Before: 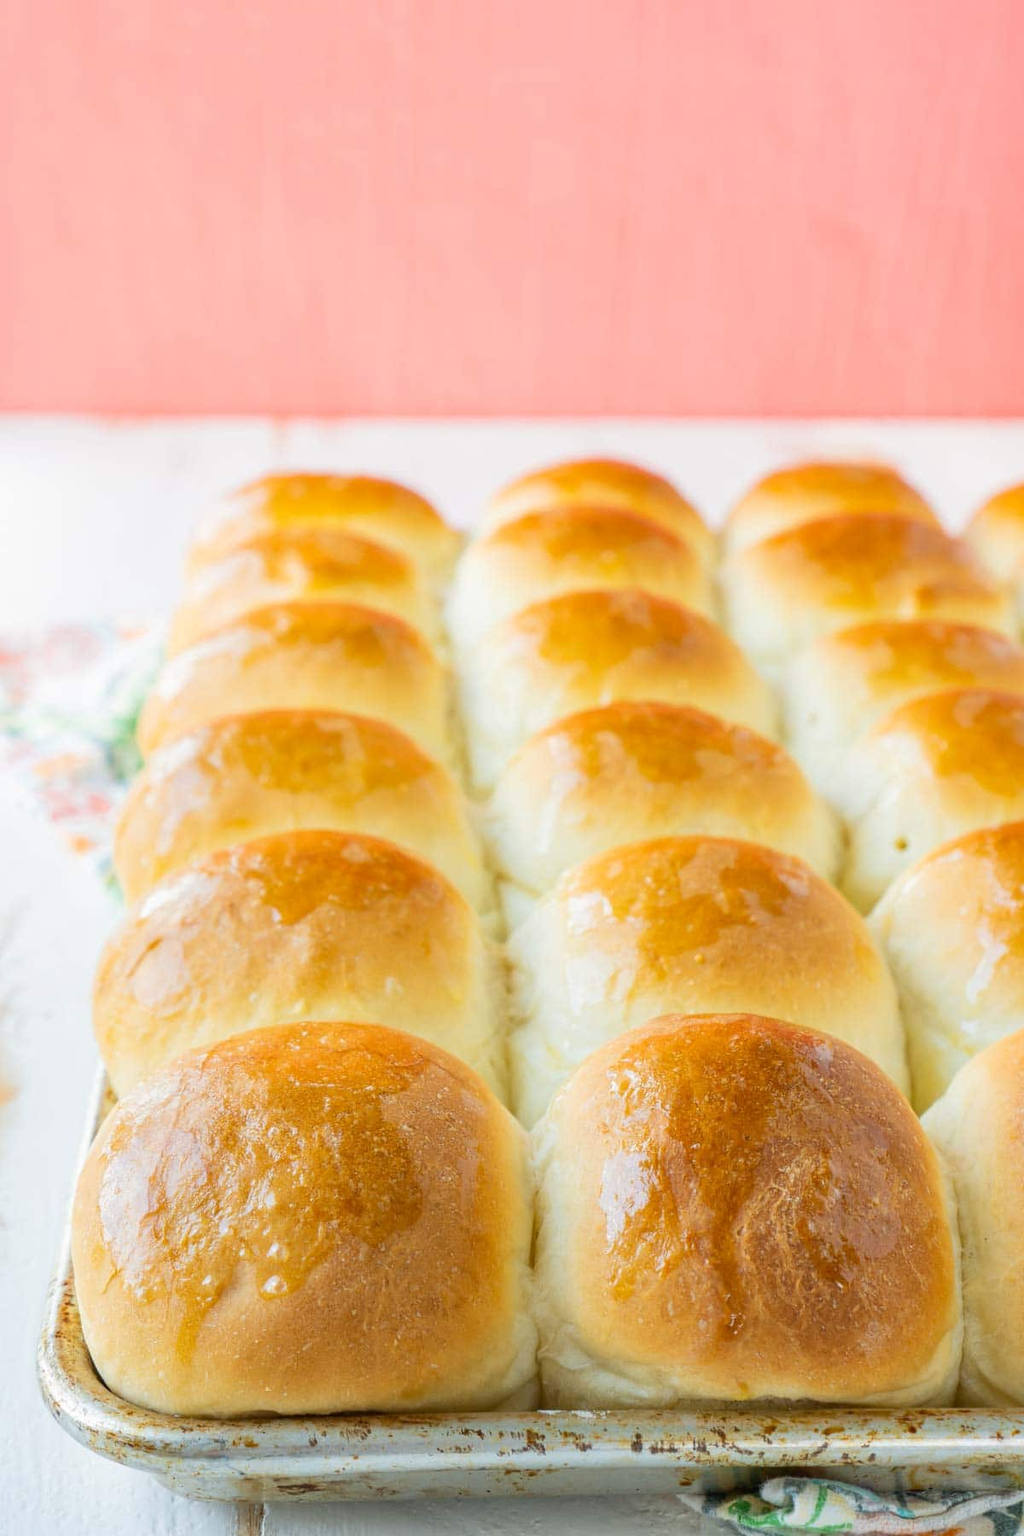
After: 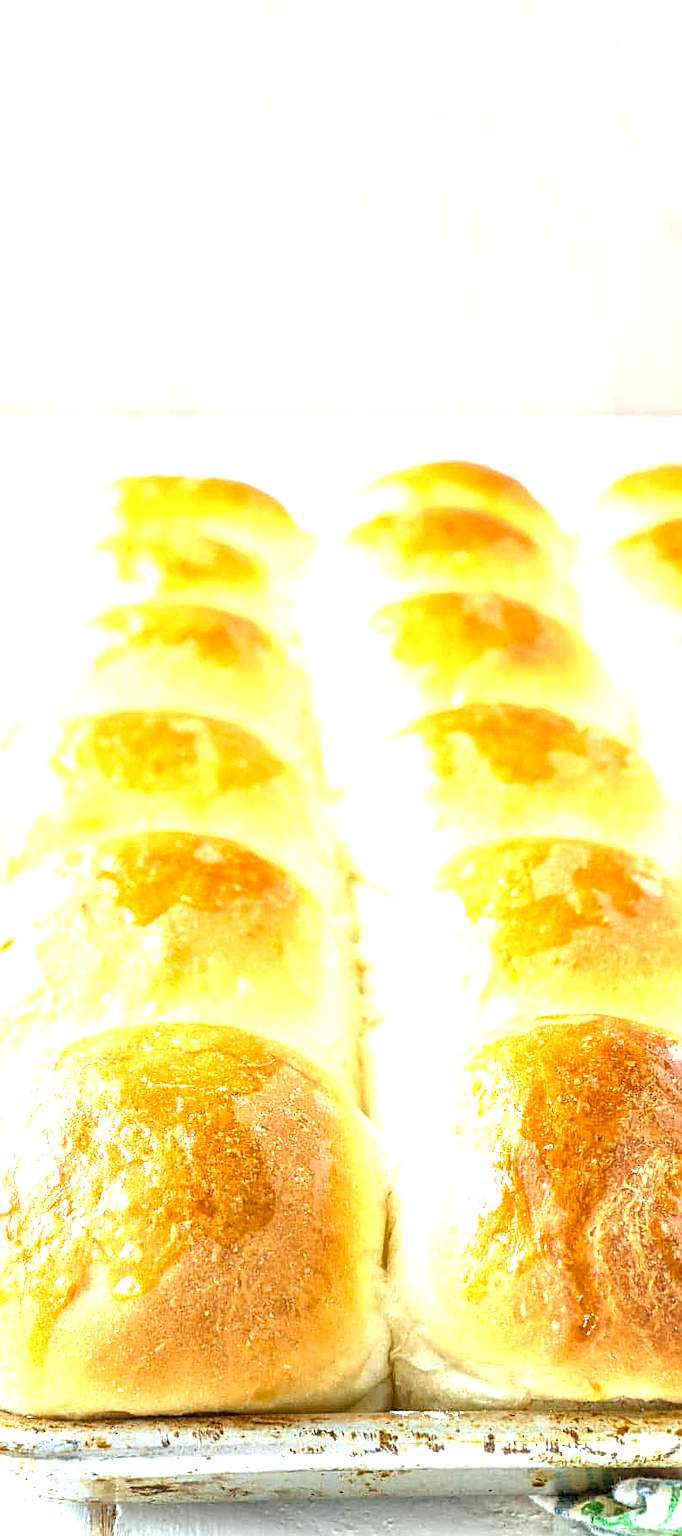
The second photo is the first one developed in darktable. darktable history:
exposure: black level correction 0, exposure 1.3 EV, compensate exposure bias true, compensate highlight preservation false
local contrast: highlights 61%, detail 143%, midtone range 0.428
crop and rotate: left 14.436%, right 18.898%
sharpen: on, module defaults
